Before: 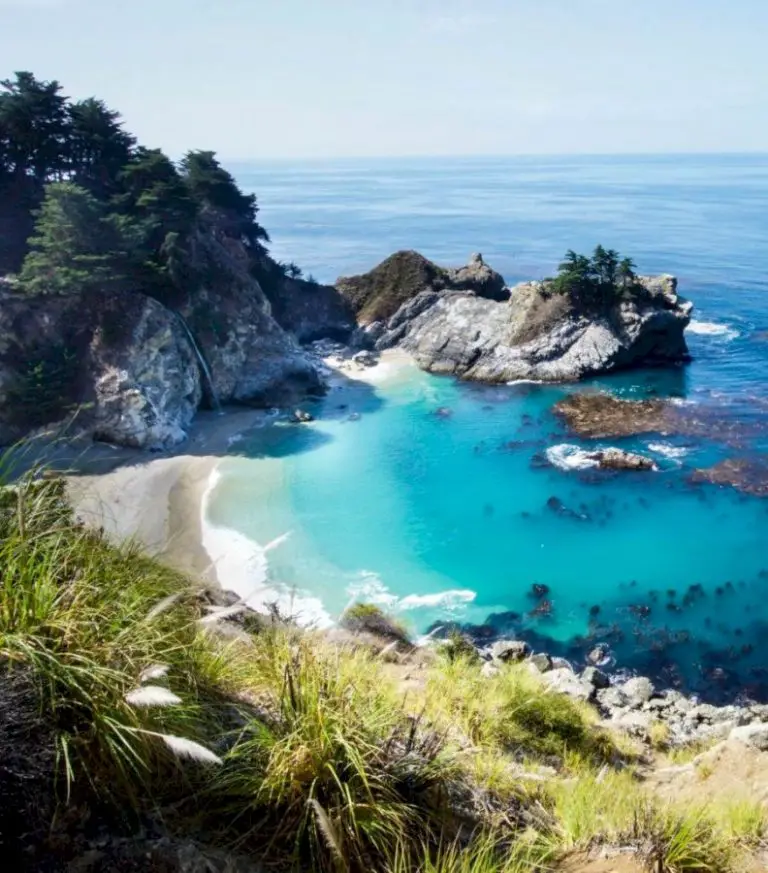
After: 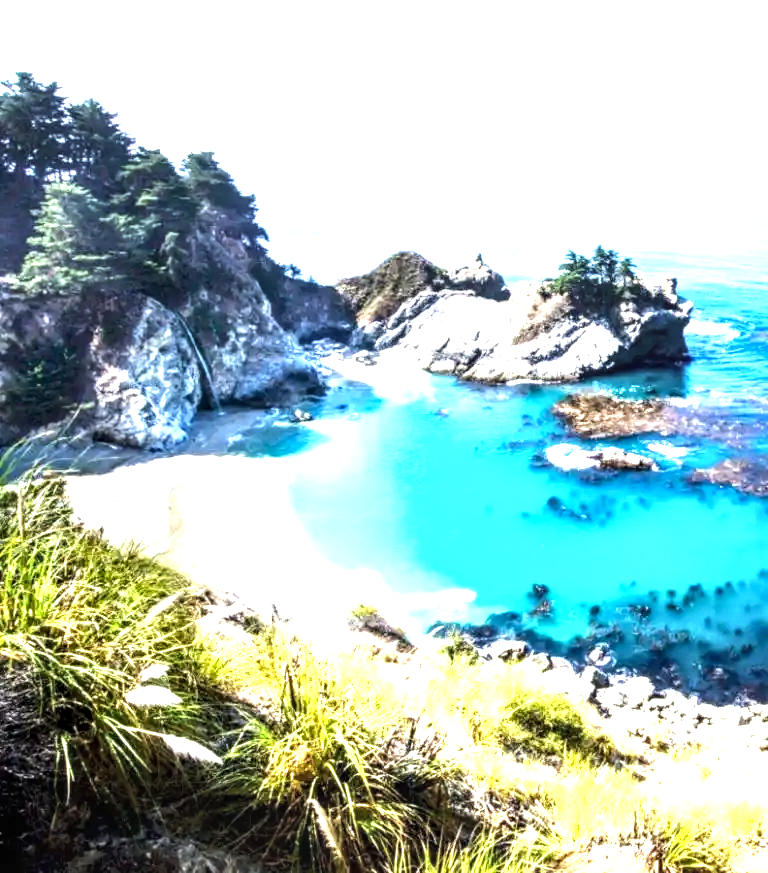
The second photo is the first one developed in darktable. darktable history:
exposure: black level correction 0, exposure 1.3 EV, compensate highlight preservation false
tone equalizer: -8 EV -0.75 EV, -7 EV -0.7 EV, -6 EV -0.6 EV, -5 EV -0.4 EV, -3 EV 0.4 EV, -2 EV 0.6 EV, -1 EV 0.7 EV, +0 EV 0.75 EV, edges refinement/feathering 500, mask exposure compensation -1.57 EV, preserve details no
local contrast: highlights 25%, detail 150%
